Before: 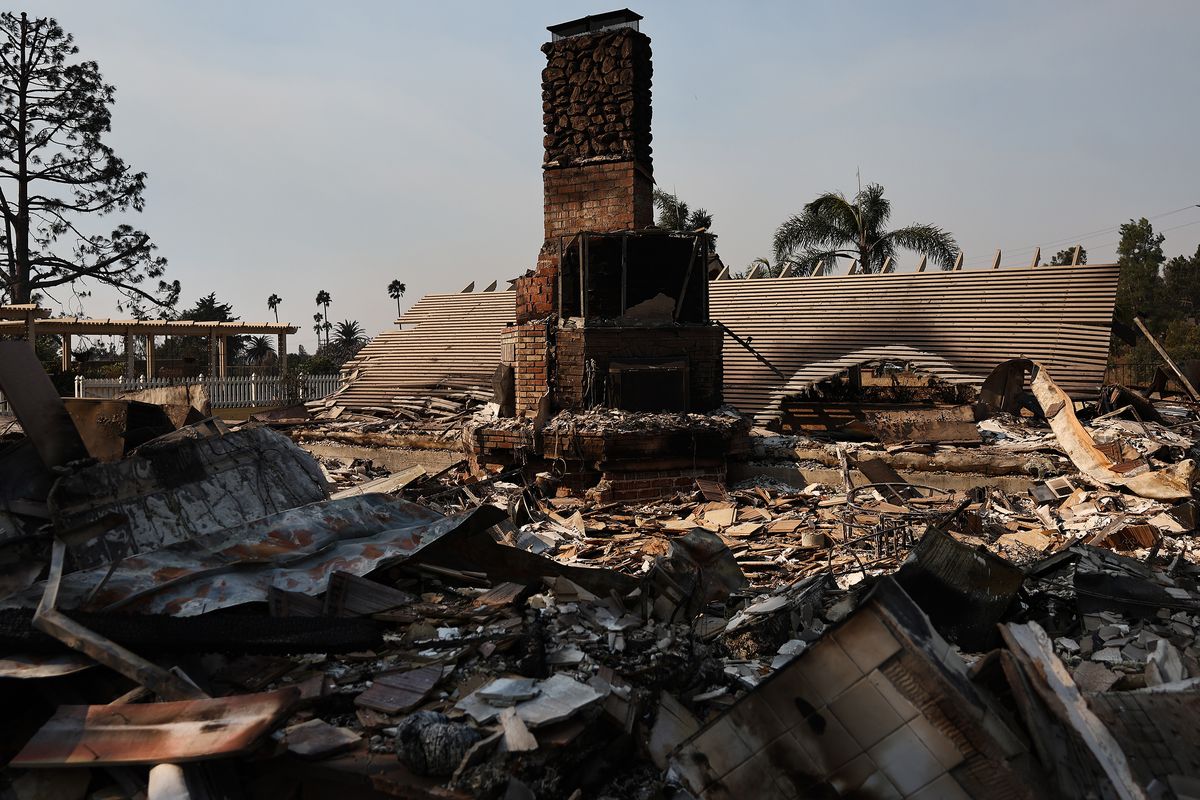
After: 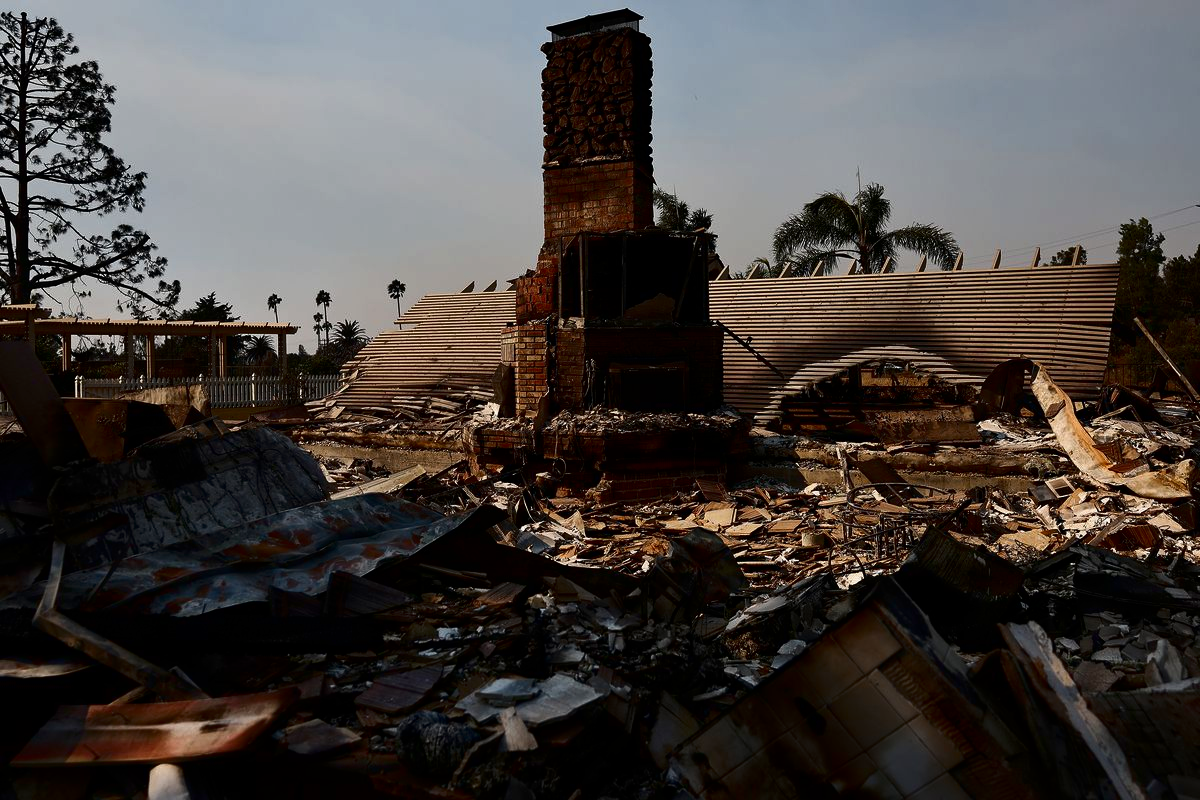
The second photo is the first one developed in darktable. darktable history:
contrast brightness saturation: contrast 0.099, brightness -0.279, saturation 0.141
